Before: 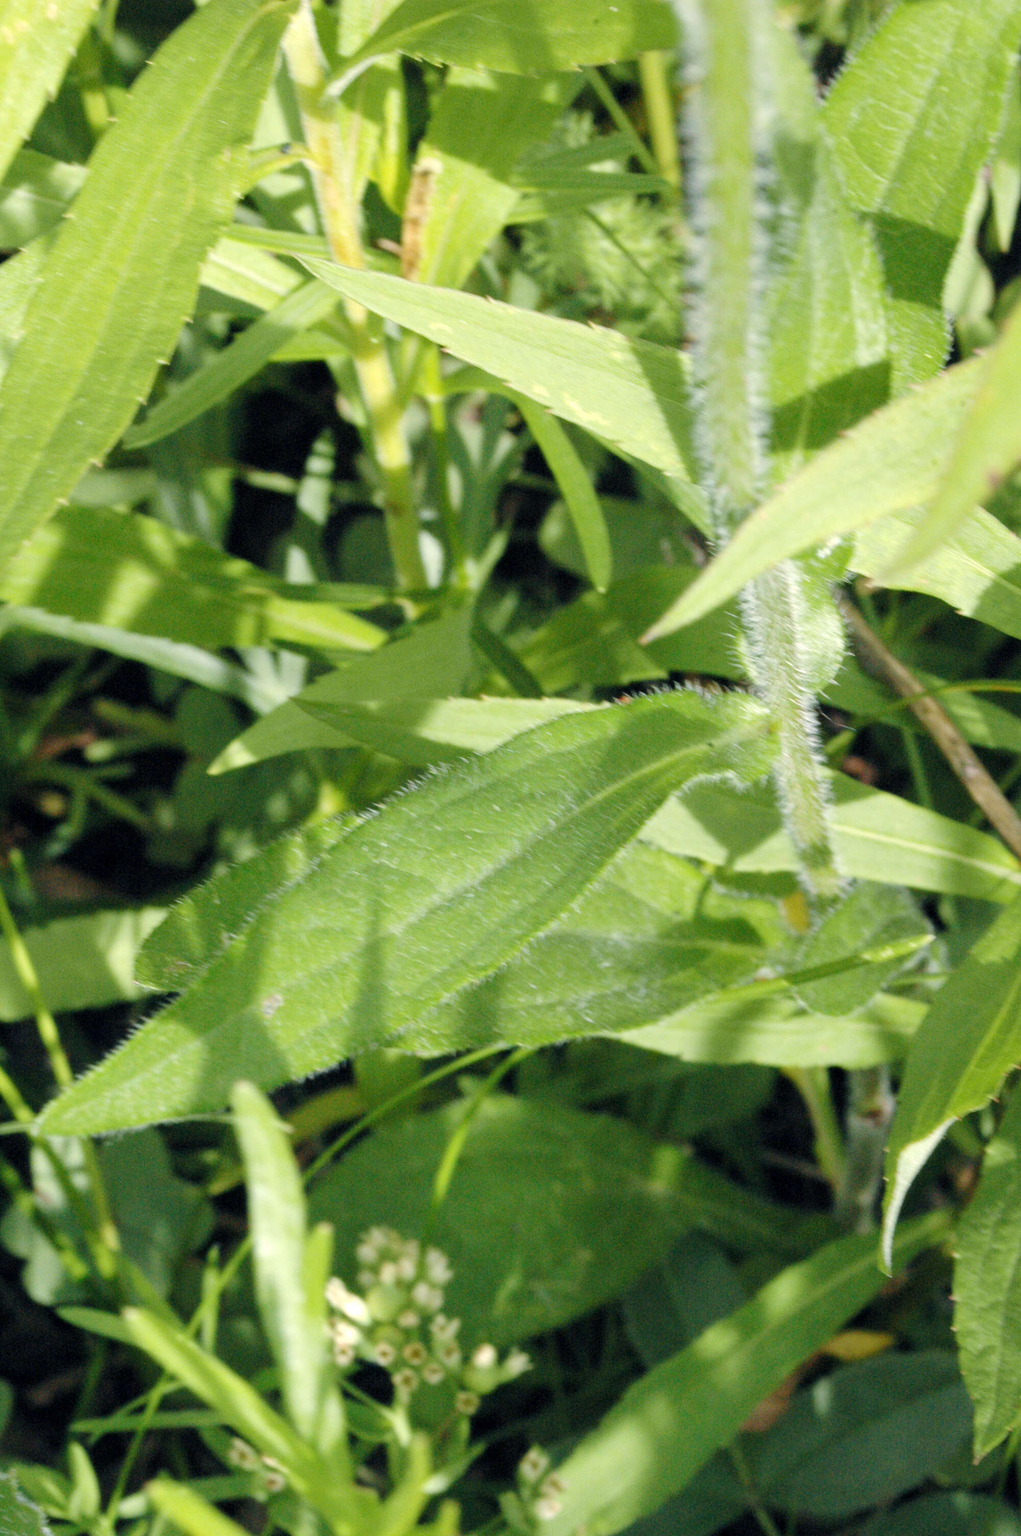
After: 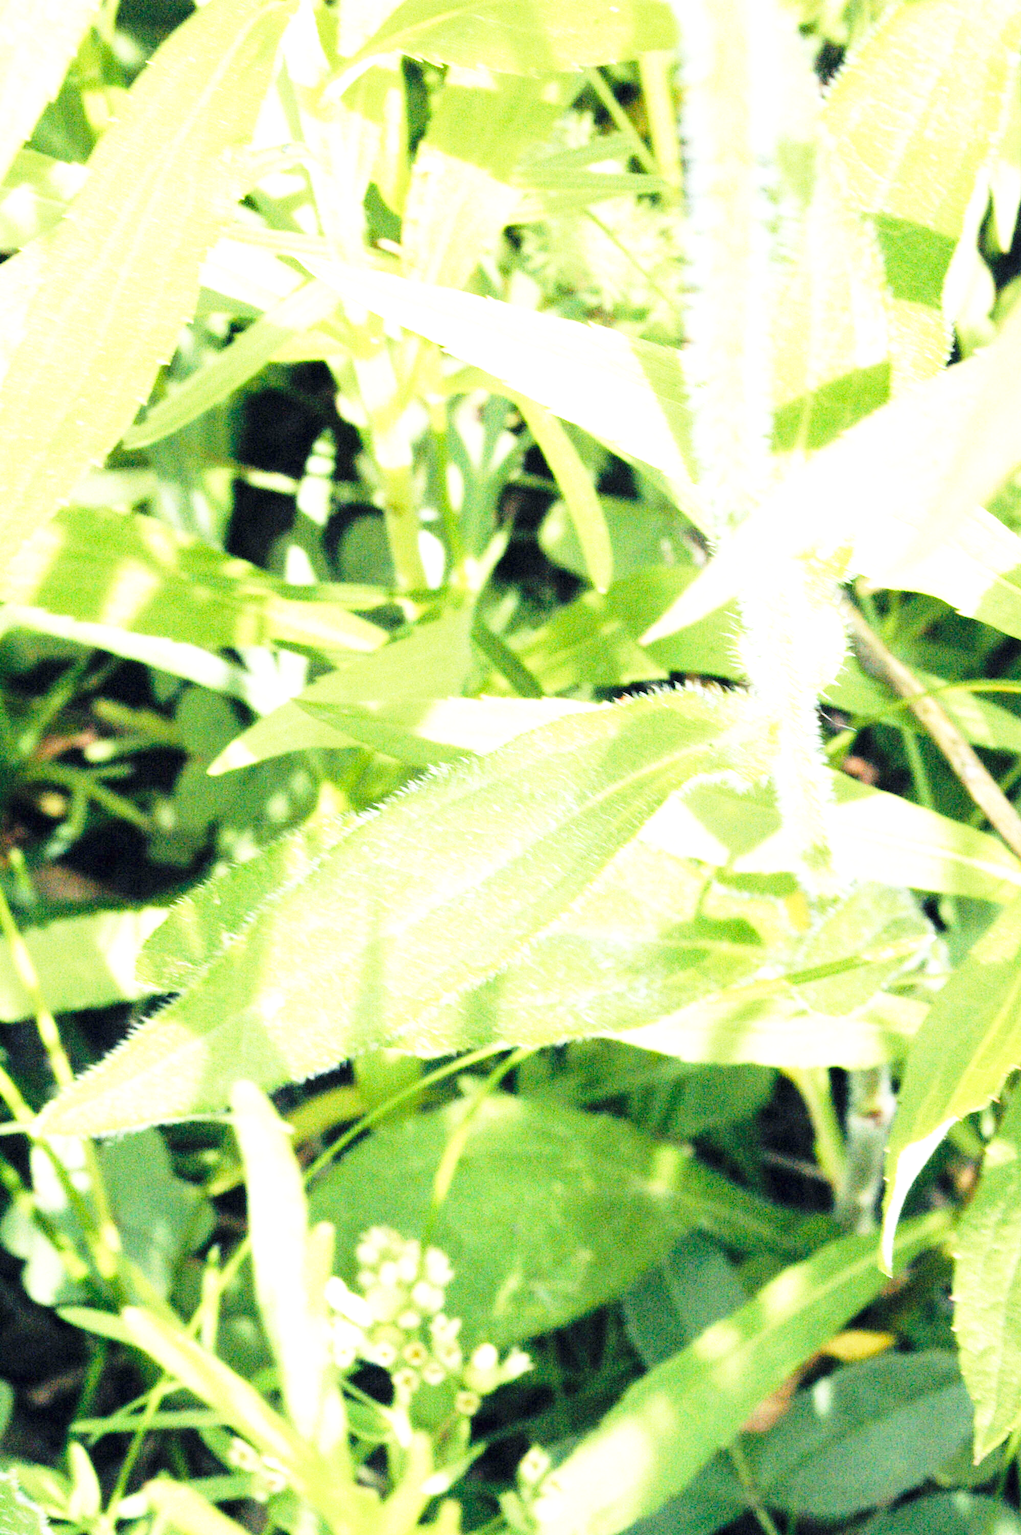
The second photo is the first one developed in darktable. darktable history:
base curve: curves: ch0 [(0, 0) (0.028, 0.03) (0.121, 0.232) (0.46, 0.748) (0.859, 0.968) (1, 1)], preserve colors none
exposure: black level correction 0, exposure 1.45 EV, compensate exposure bias true, compensate highlight preservation false
